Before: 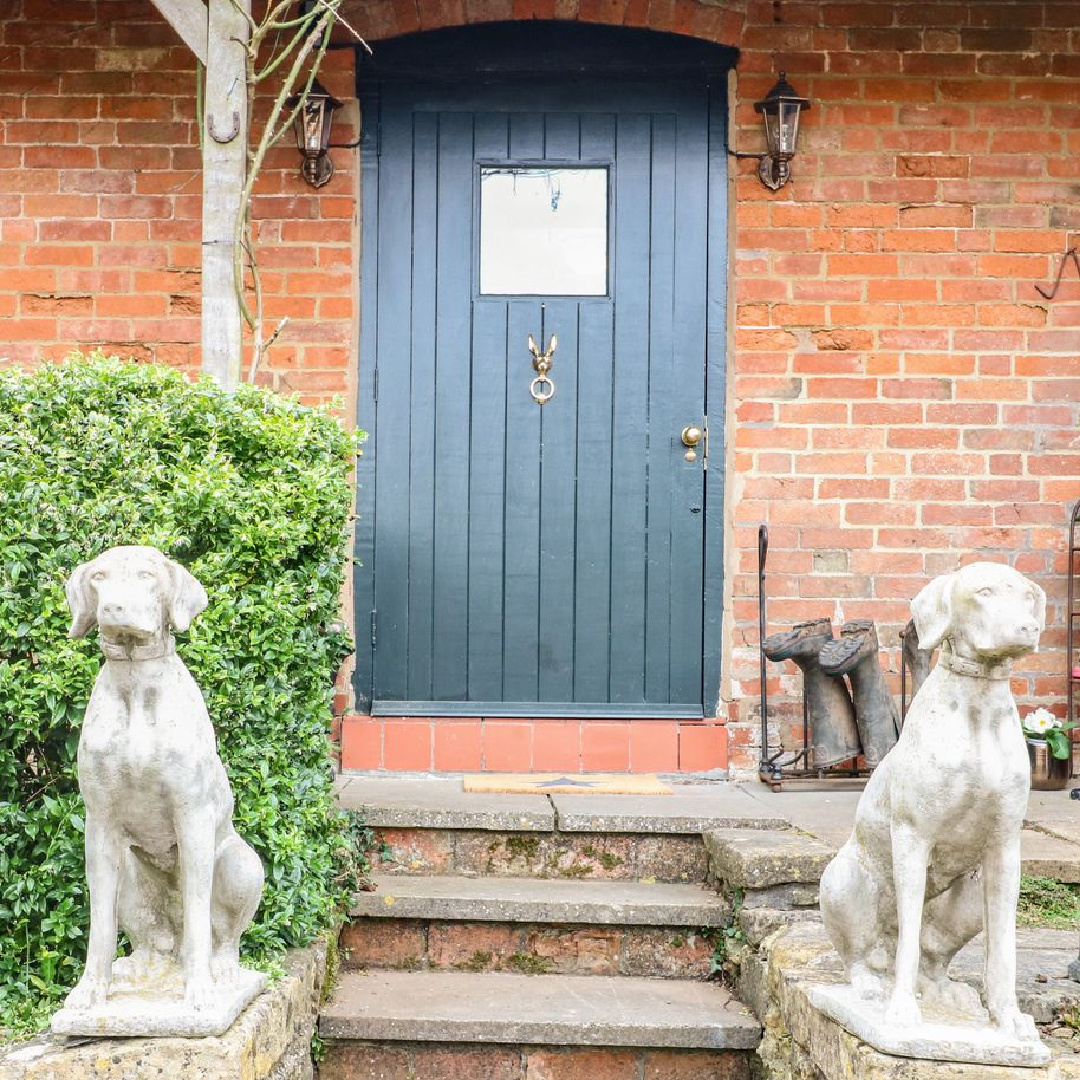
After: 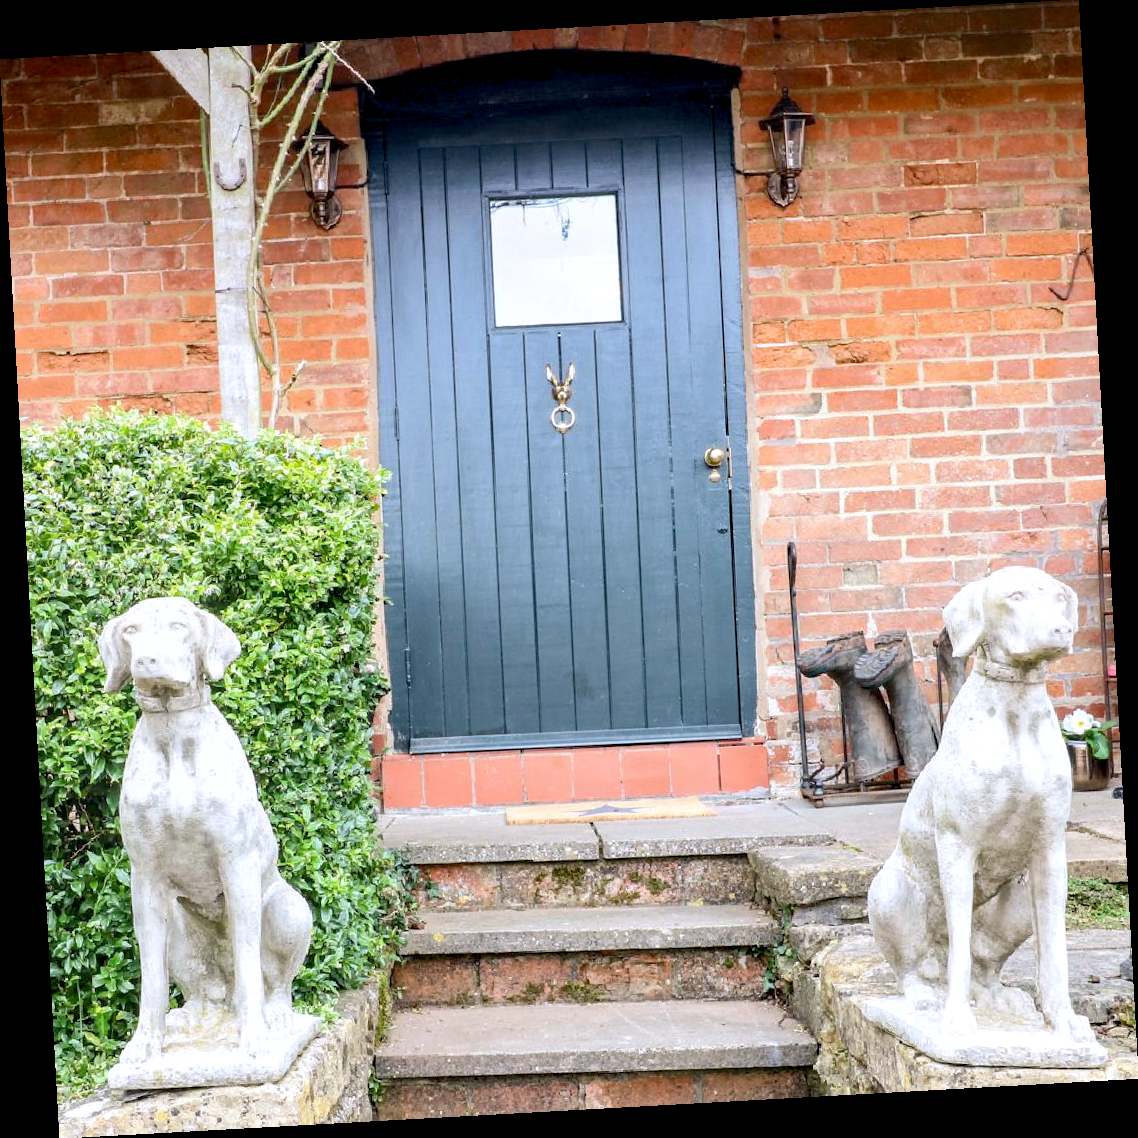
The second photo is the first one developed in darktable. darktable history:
exposure: black level correction 0.009, exposure 0.119 EV, compensate highlight preservation false
rotate and perspective: rotation -3.18°, automatic cropping off
levels: mode automatic, gray 50.8%
white balance: red 0.984, blue 1.059
